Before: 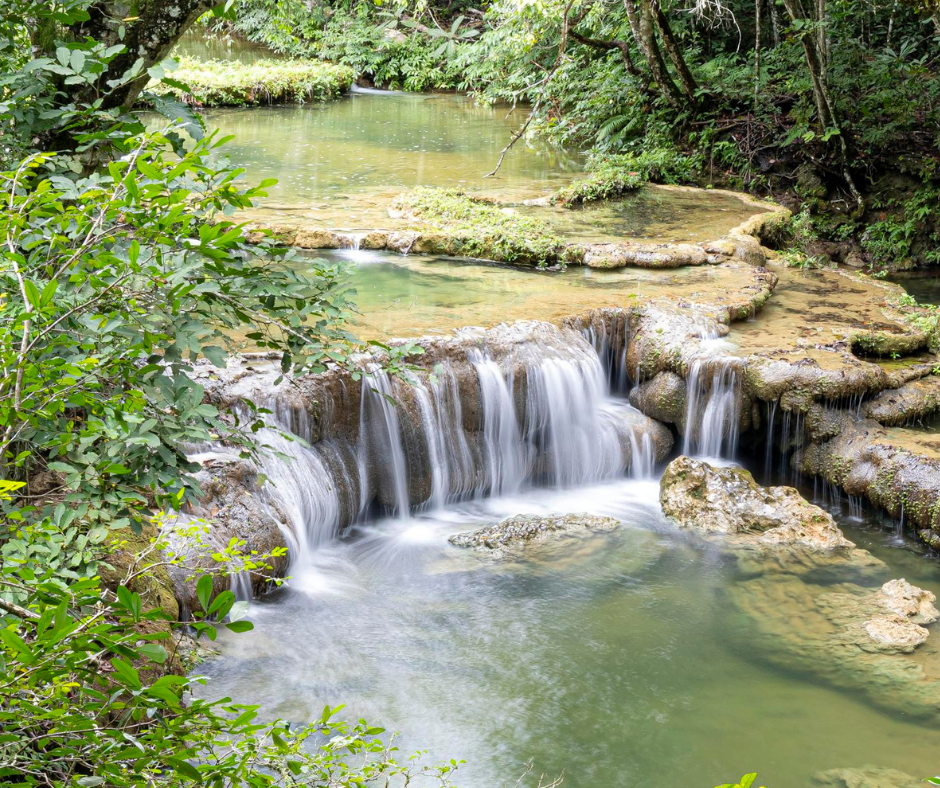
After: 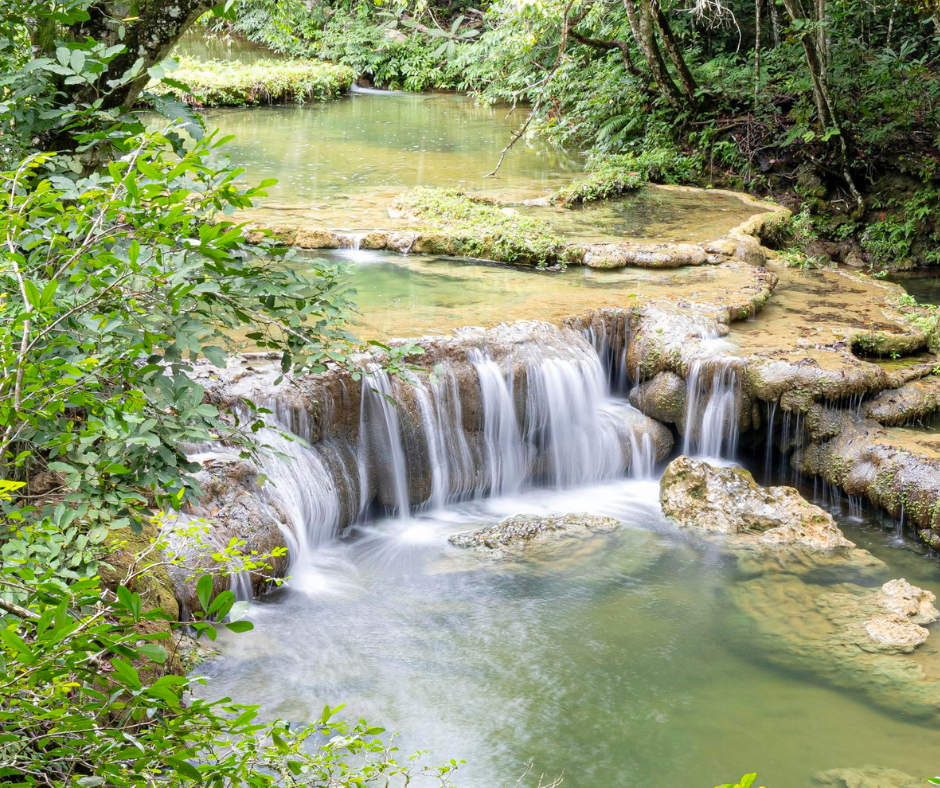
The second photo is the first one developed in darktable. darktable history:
tone equalizer: smoothing diameter 2.02%, edges refinement/feathering 17.67, mask exposure compensation -1.57 EV, filter diffusion 5
levels: black 8.58%, levels [0, 0.478, 1]
